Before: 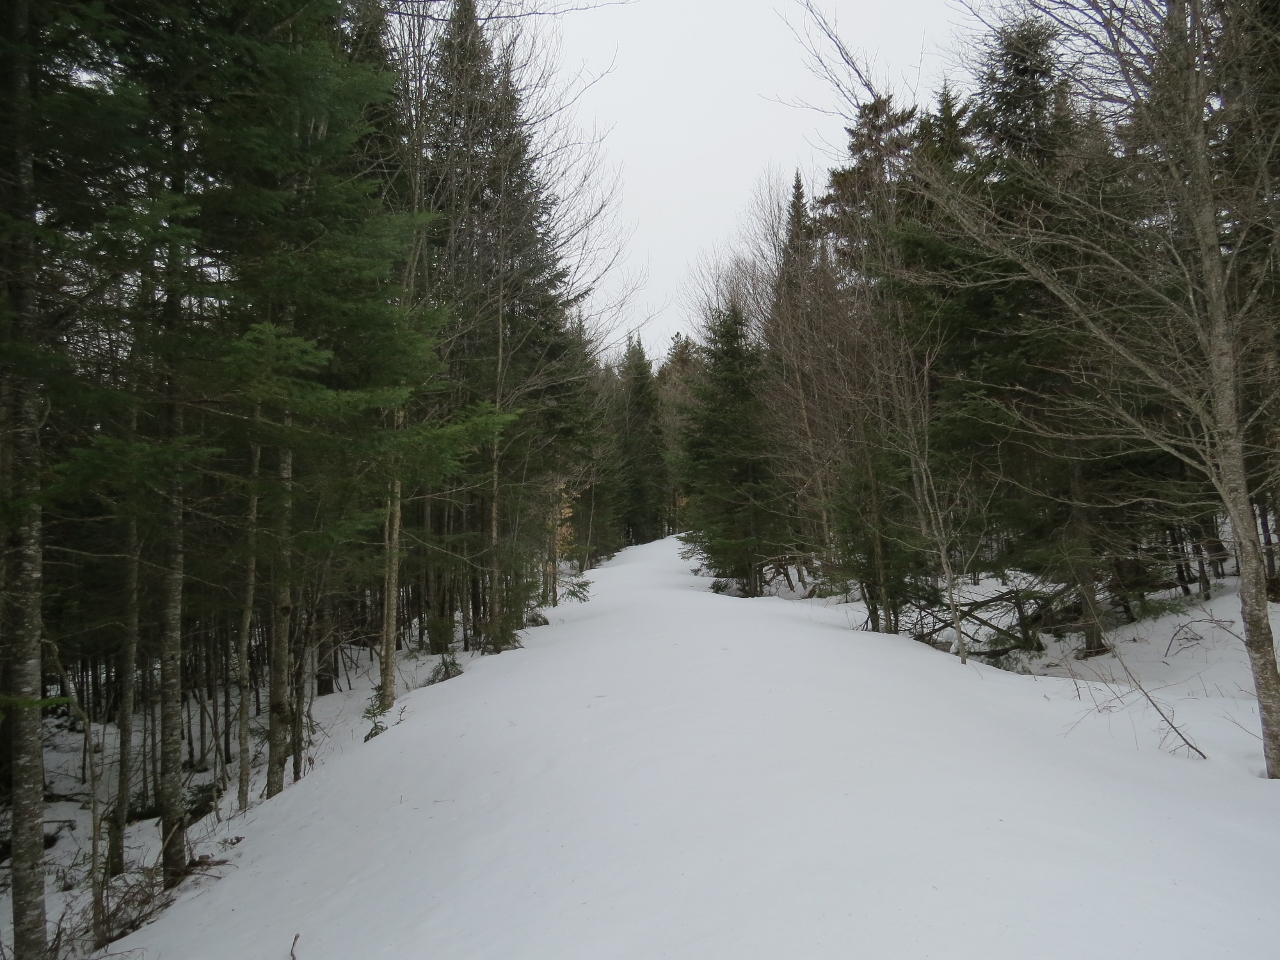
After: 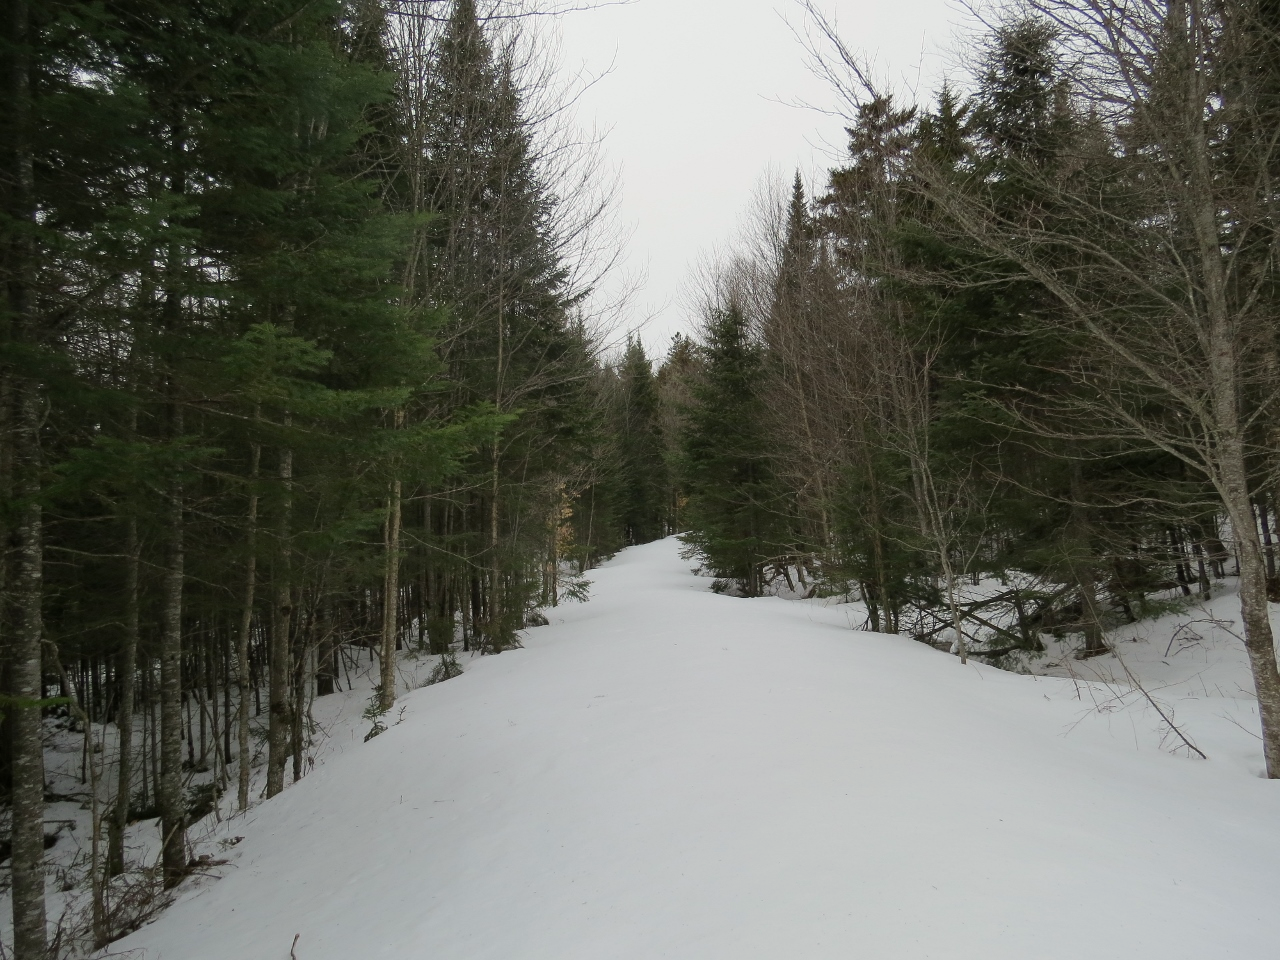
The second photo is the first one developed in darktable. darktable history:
exposure: black level correction 0.001, compensate highlight preservation false
color correction: highlights b* 3
